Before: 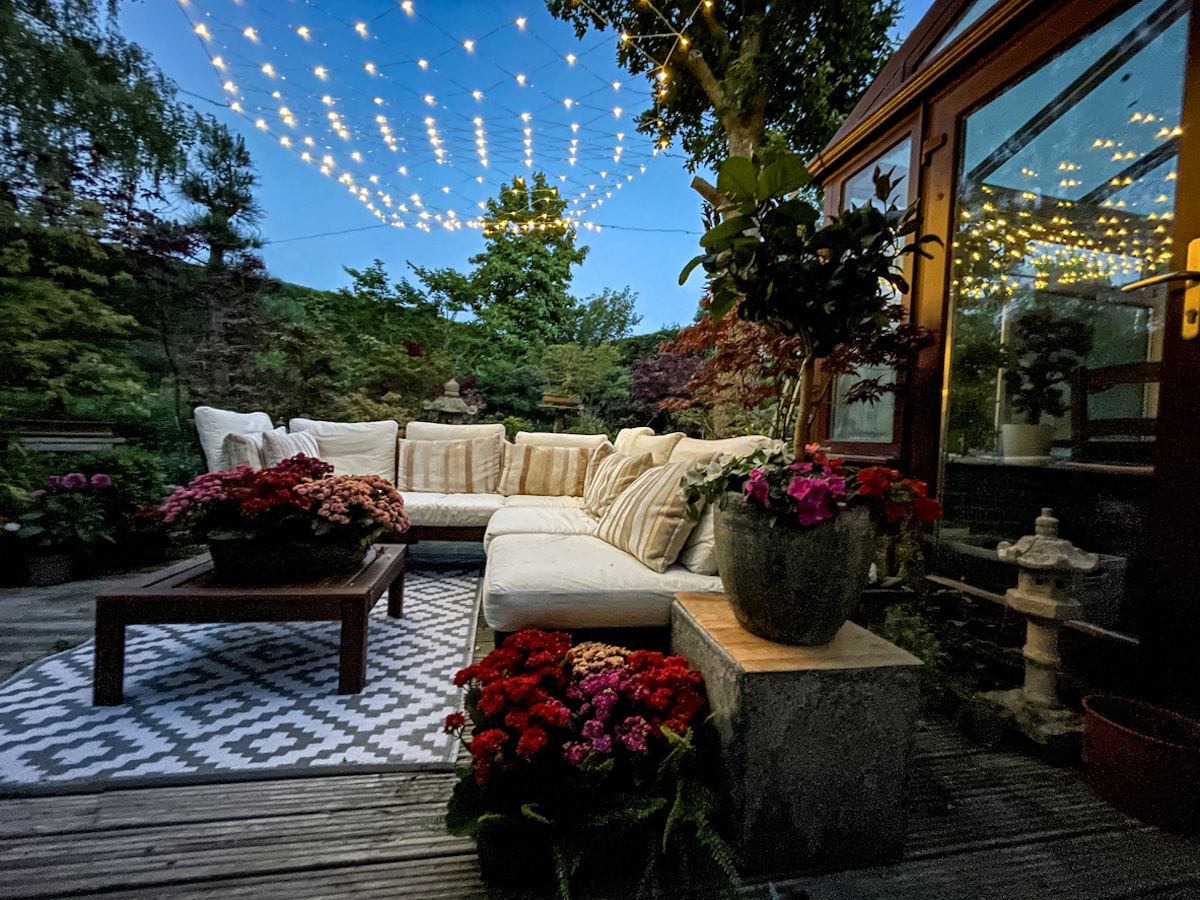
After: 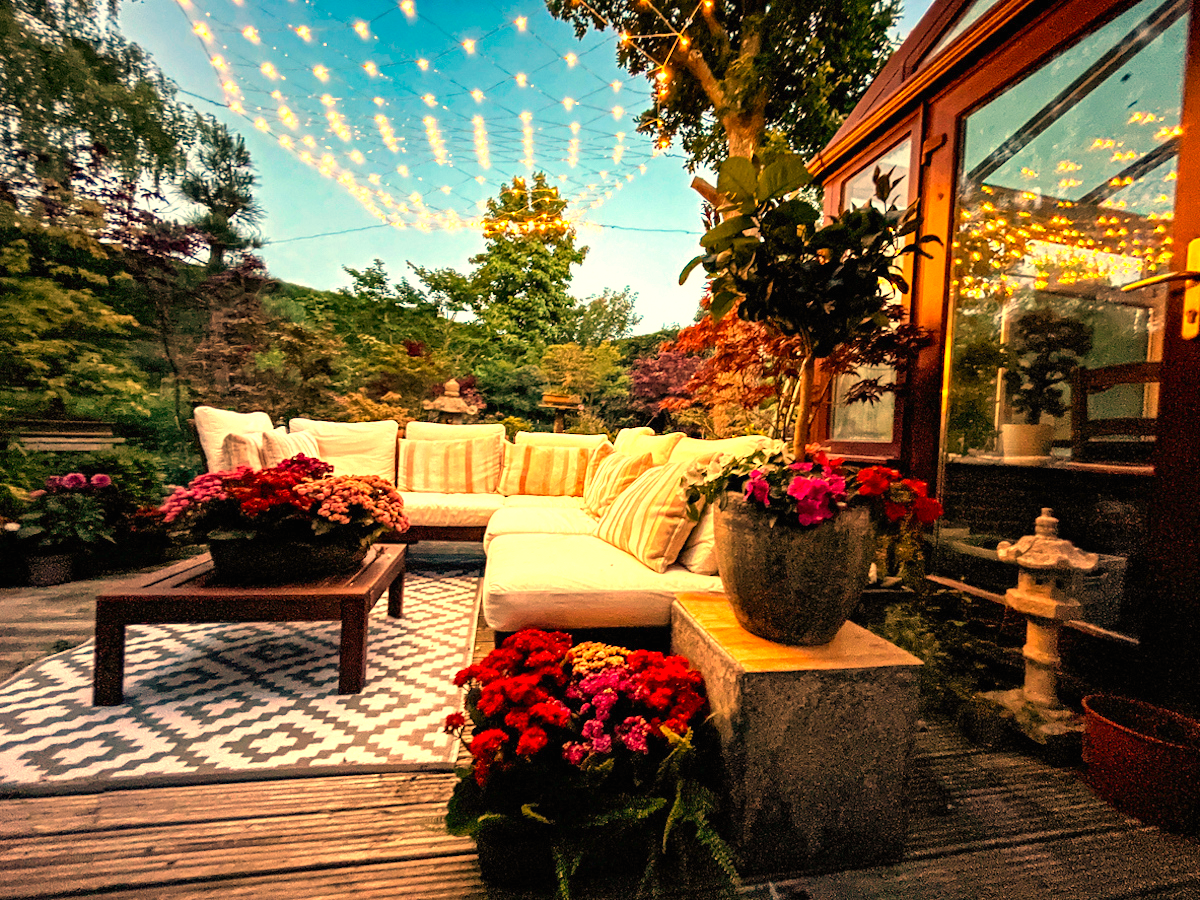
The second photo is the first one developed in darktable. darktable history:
white balance: red 1.467, blue 0.684
exposure: black level correction 0, exposure 1.1 EV, compensate highlight preservation false
